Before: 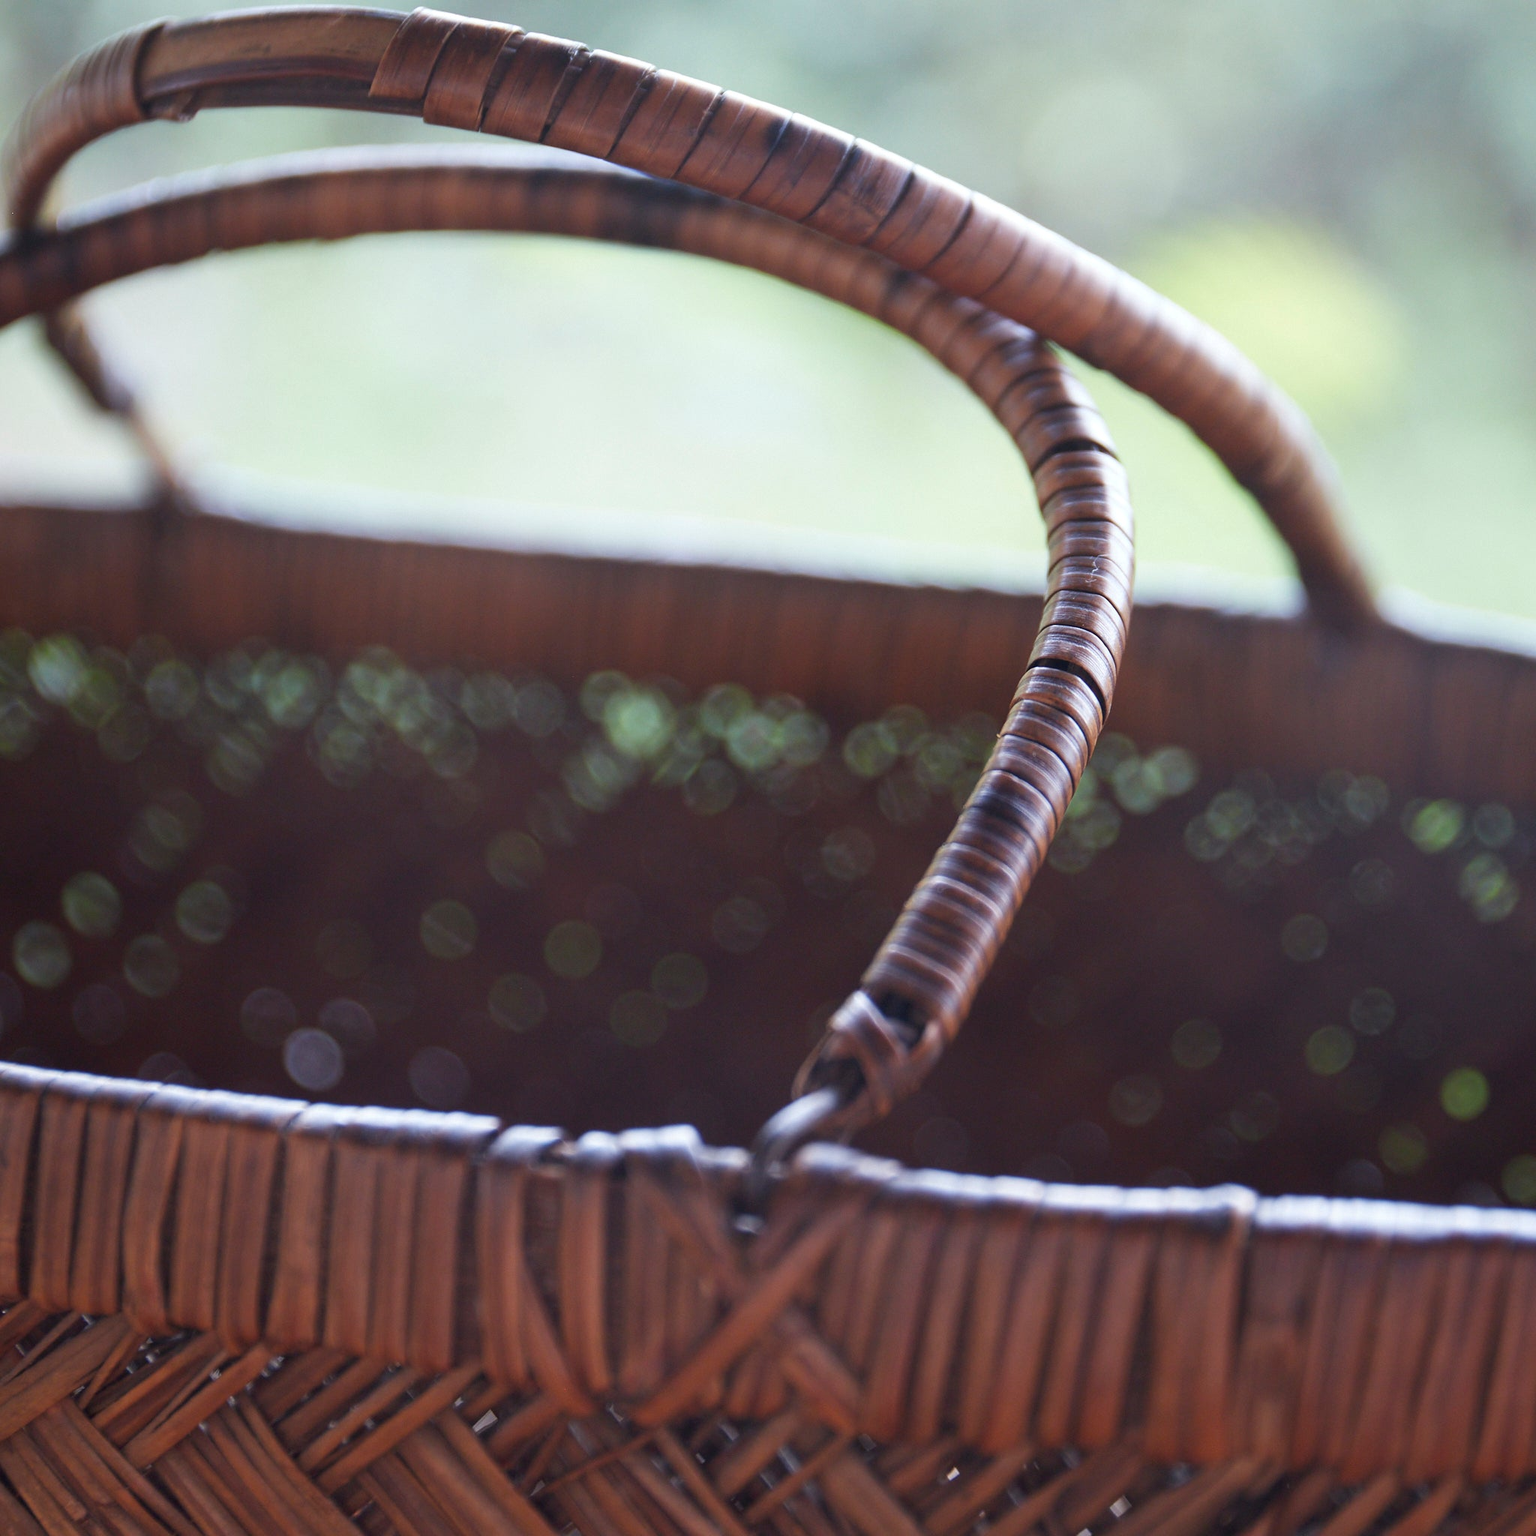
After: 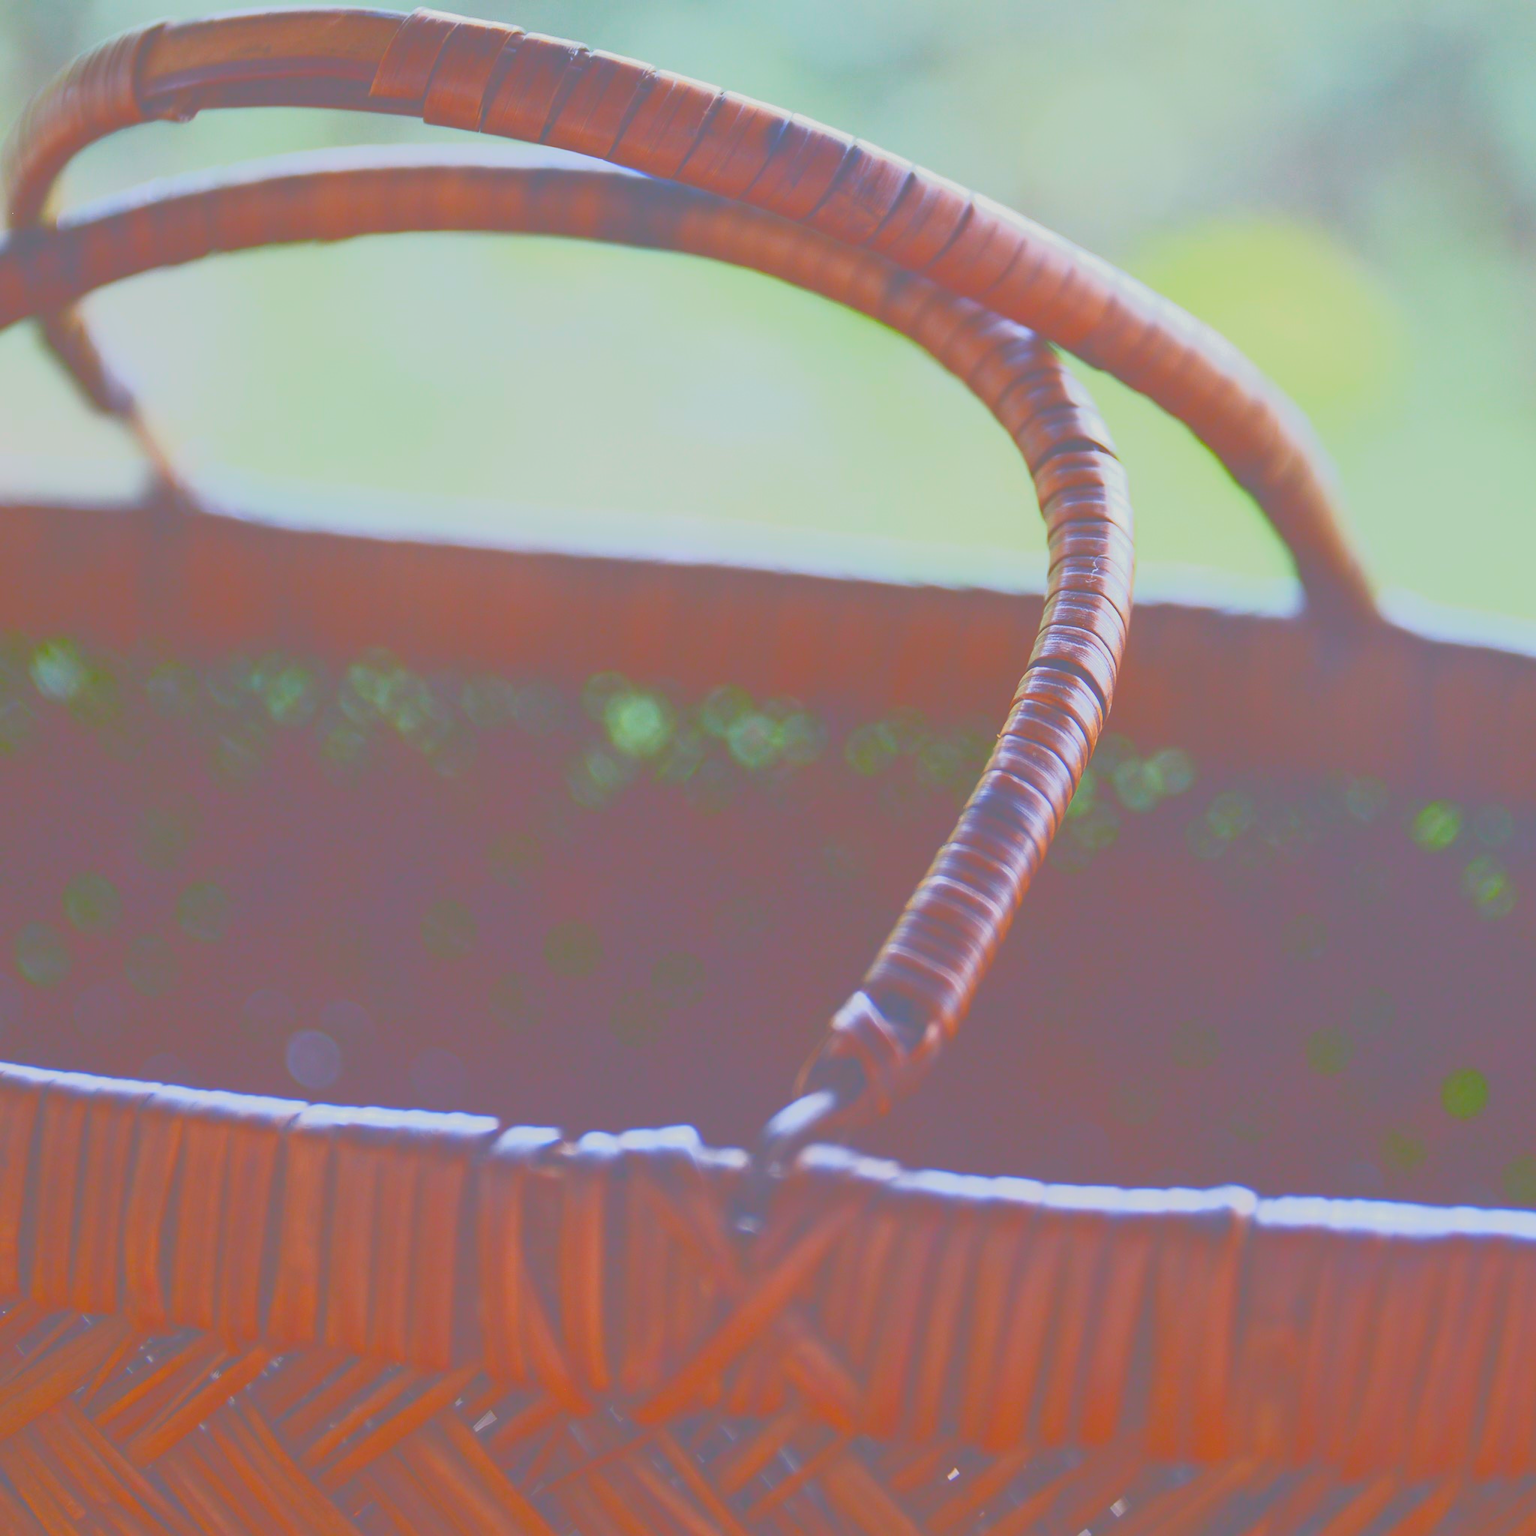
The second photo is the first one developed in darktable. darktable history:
tone curve: curves: ch0 [(0, 0) (0.003, 0.437) (0.011, 0.438) (0.025, 0.441) (0.044, 0.441) (0.069, 0.441) (0.1, 0.444) (0.136, 0.447) (0.177, 0.452) (0.224, 0.457) (0.277, 0.466) (0.335, 0.485) (0.399, 0.514) (0.468, 0.558) (0.543, 0.616) (0.623, 0.686) (0.709, 0.76) (0.801, 0.803) (0.898, 0.825) (1, 1)], color space Lab, independent channels, preserve colors none
color balance rgb: shadows lift › hue 86.62°, power › chroma 0.236%, power › hue 63.2°, linear chroma grading › global chroma 20.251%, perceptual saturation grading › global saturation 29.978%, contrast -10.149%
